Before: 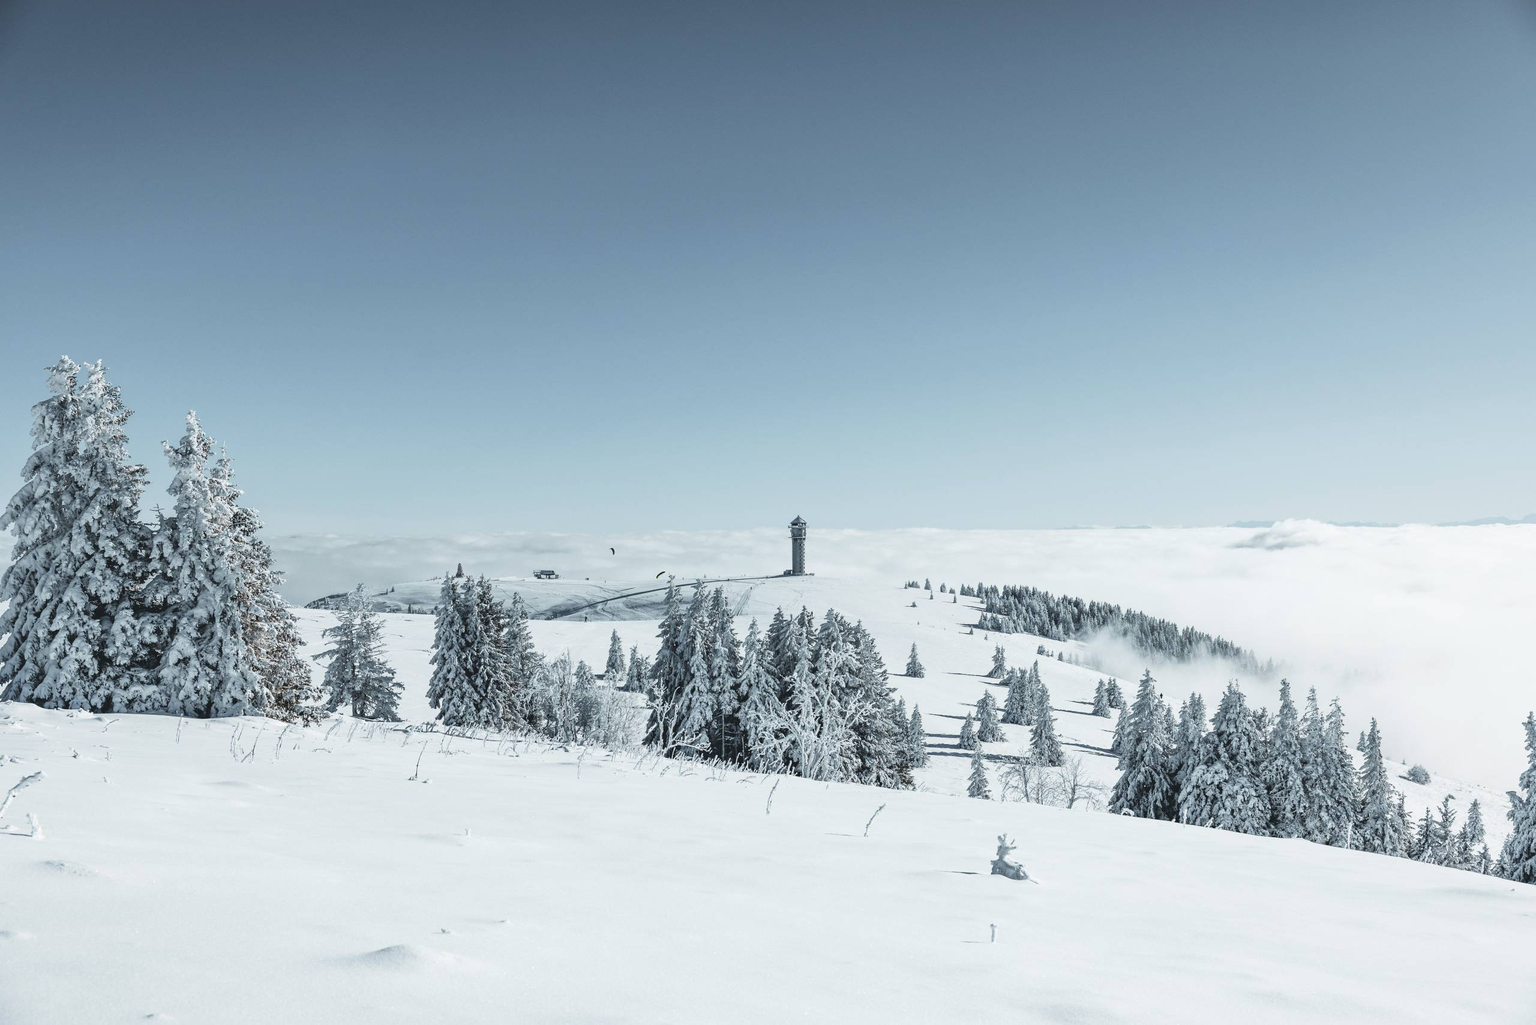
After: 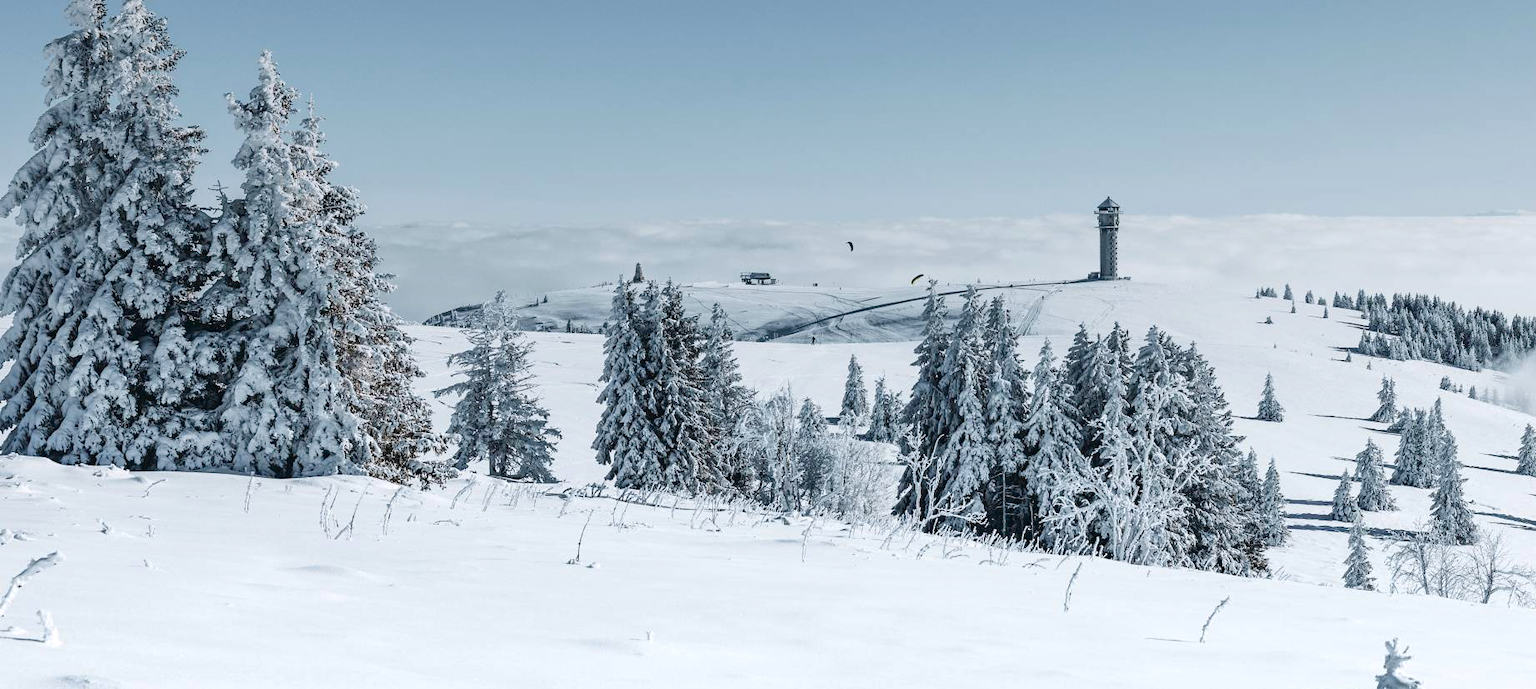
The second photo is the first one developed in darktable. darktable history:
white balance: red 1.004, blue 1.024
graduated density: rotation -0.352°, offset 57.64
crop: top 36.498%, right 27.964%, bottom 14.995%
color balance rgb: global offset › luminance -0.51%, perceptual saturation grading › global saturation 27.53%, perceptual saturation grading › highlights -25%, perceptual saturation grading › shadows 25%, perceptual brilliance grading › highlights 6.62%, perceptual brilliance grading › mid-tones 17.07%, perceptual brilliance grading › shadows -5.23%
